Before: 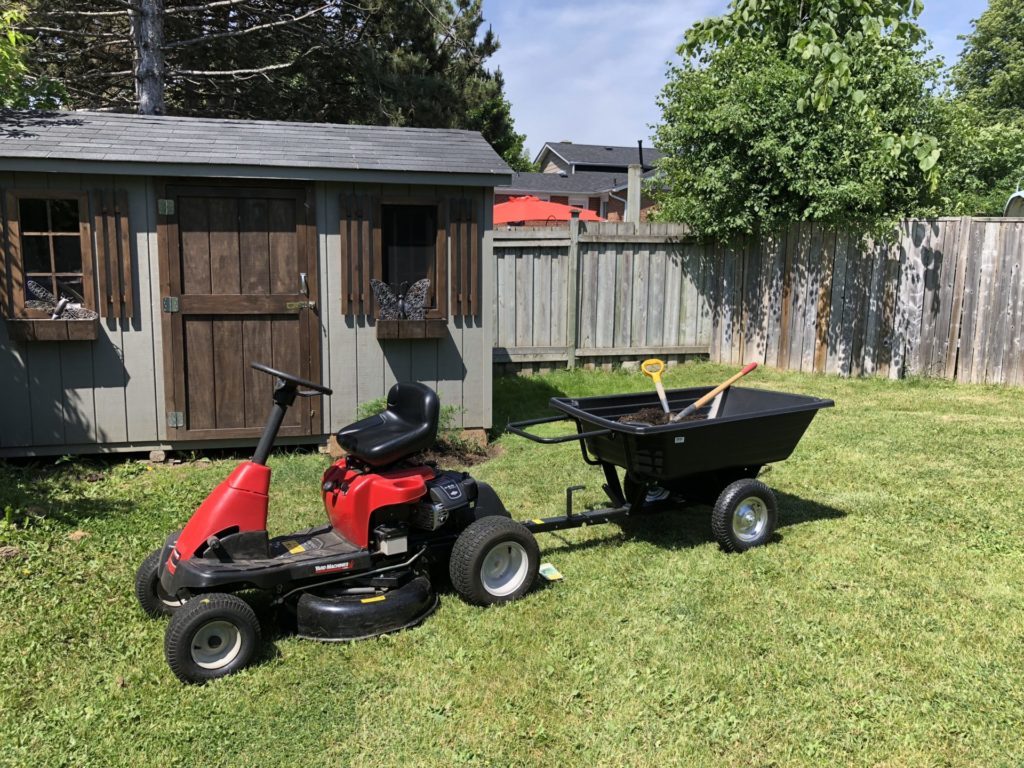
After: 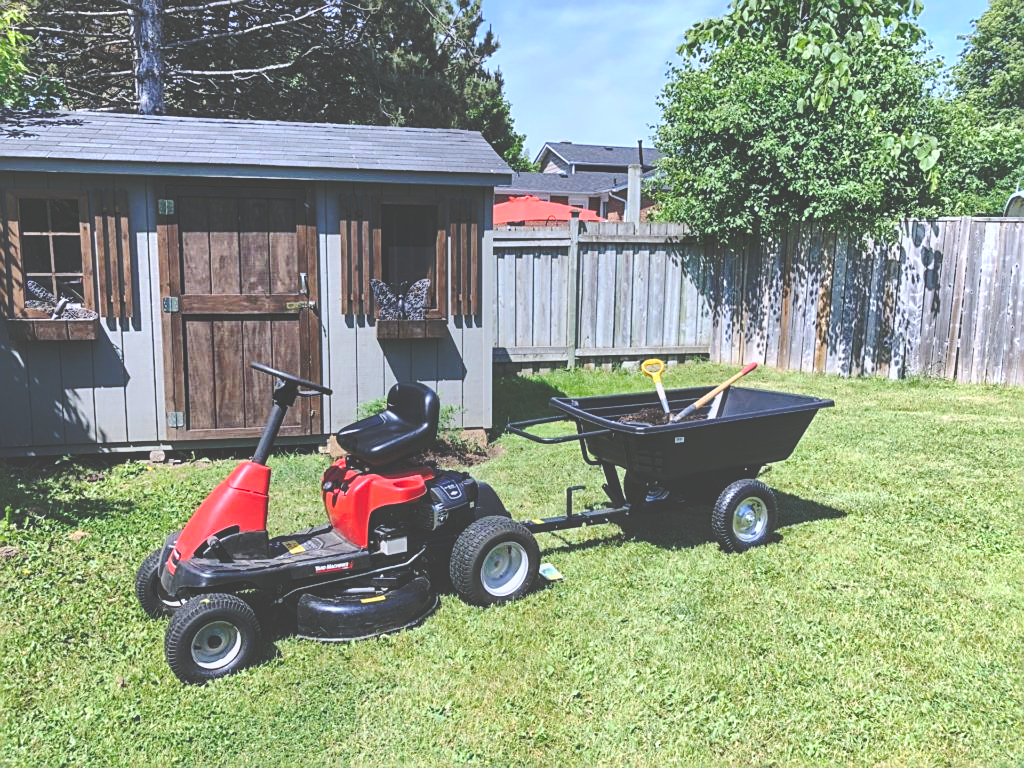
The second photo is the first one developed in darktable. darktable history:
color calibration: illuminant as shot in camera, x 0.37, y 0.382, temperature 4313.32 K
local contrast: detail 110%
color balance: contrast fulcrum 17.78%
contrast brightness saturation: contrast 0.2, brightness 0.15, saturation 0.14
exposure: exposure 0.3 EV, compensate highlight preservation false
base curve: curves: ch0 [(0, 0.024) (0.055, 0.065) (0.121, 0.166) (0.236, 0.319) (0.693, 0.726) (1, 1)], preserve colors none
sharpen: on, module defaults
shadows and highlights: on, module defaults
